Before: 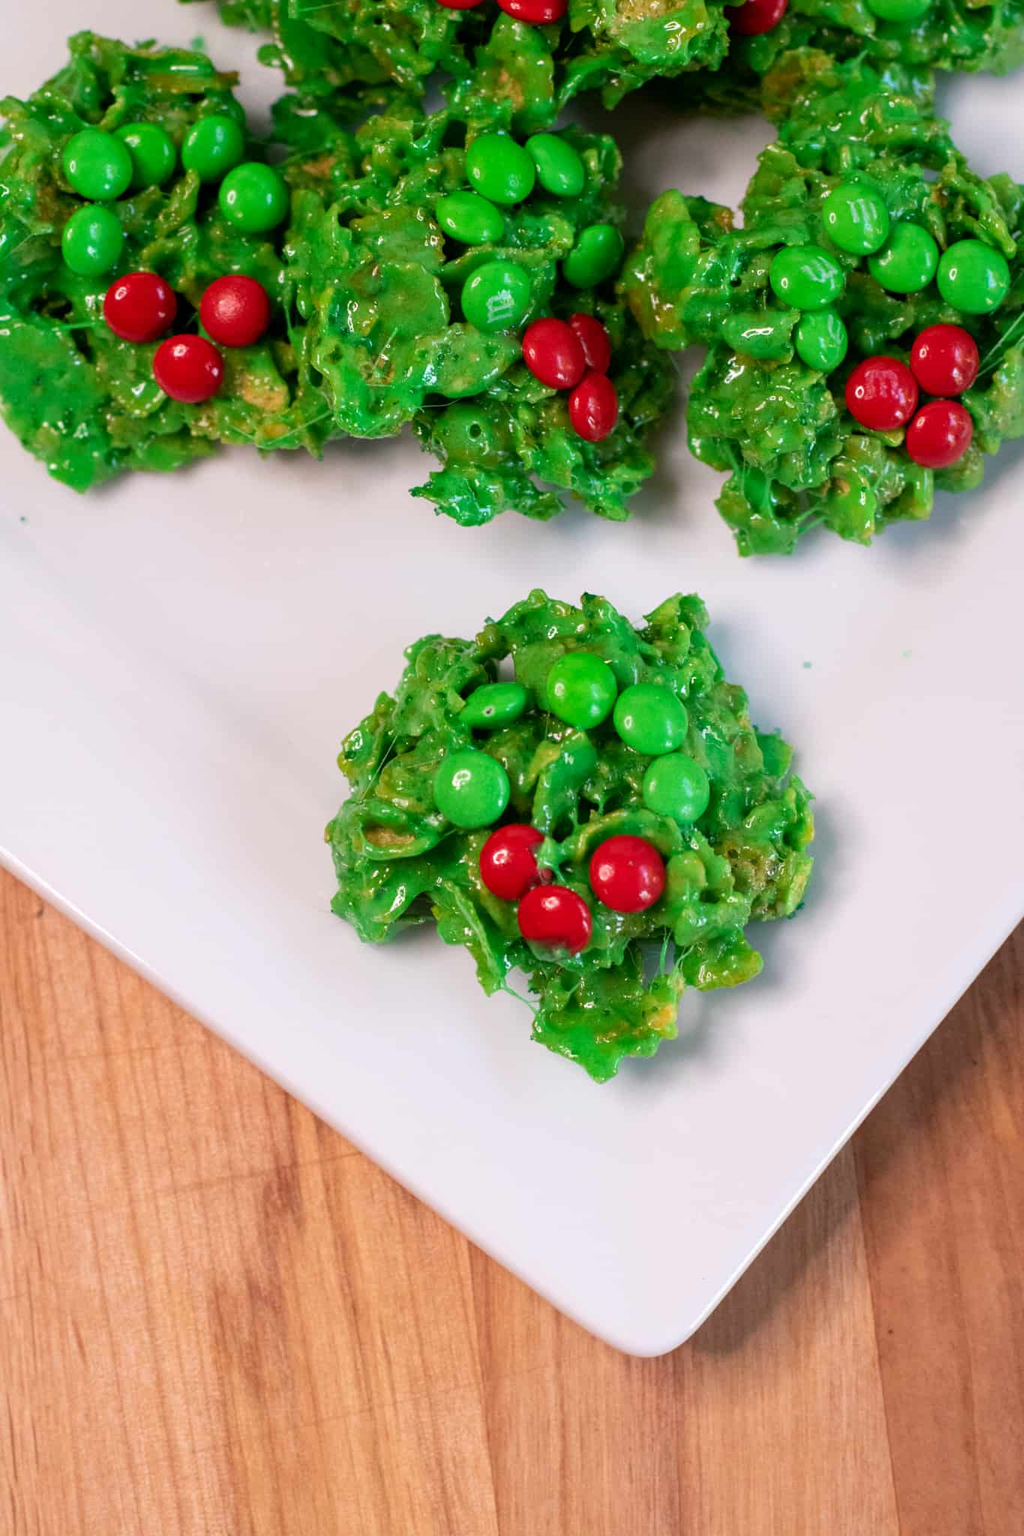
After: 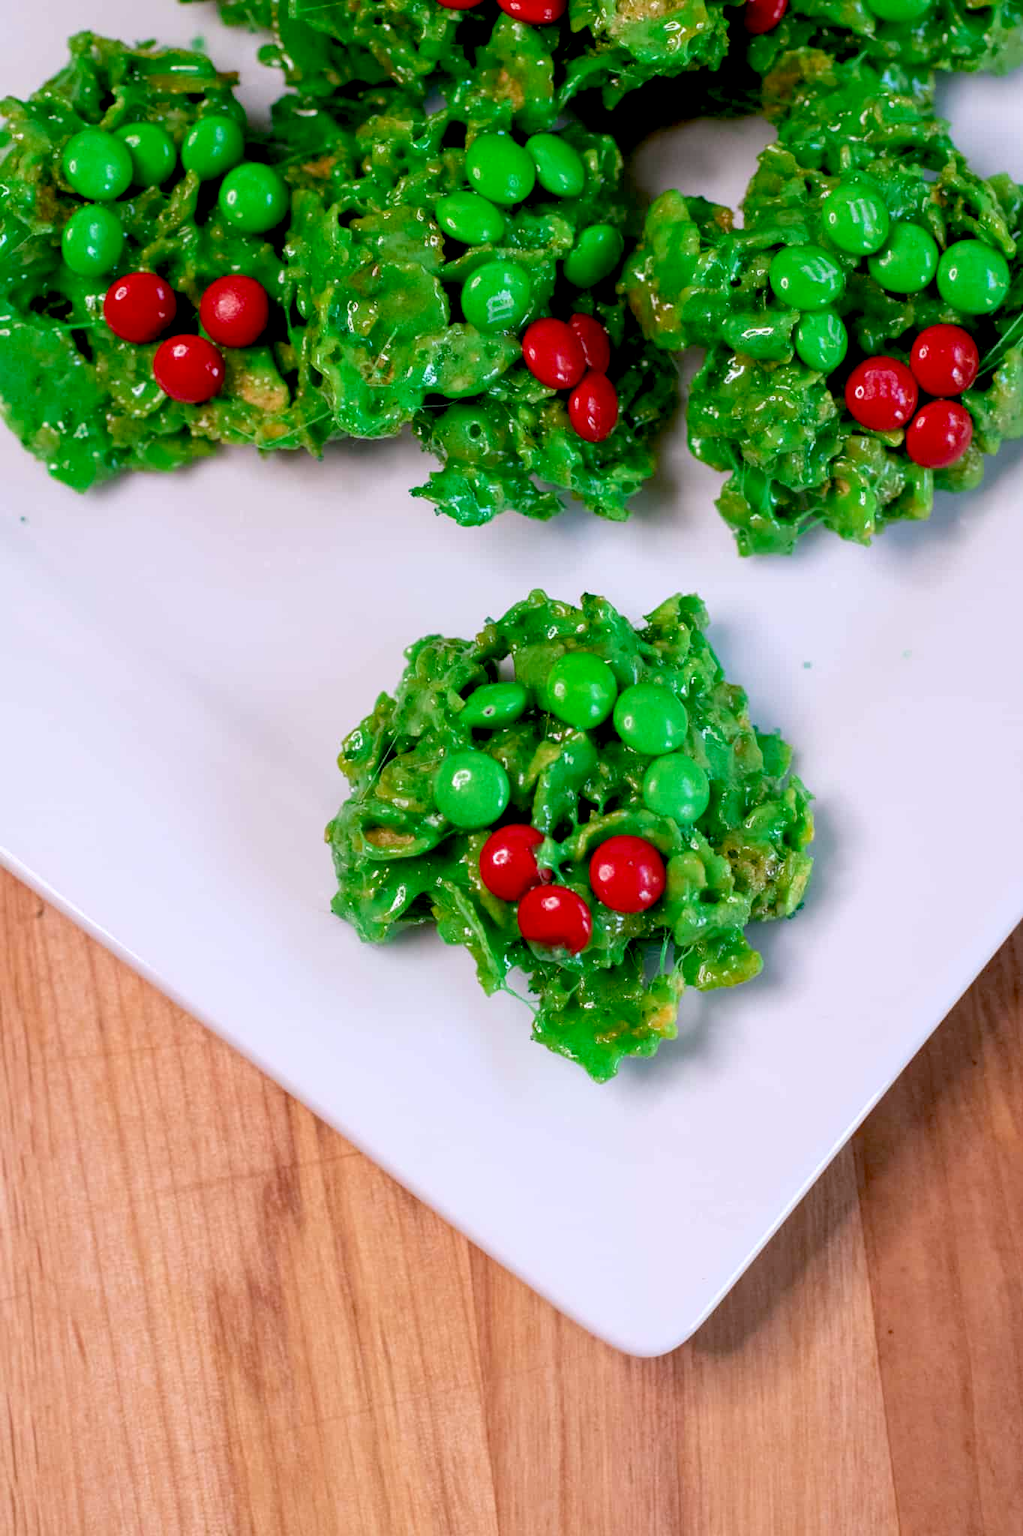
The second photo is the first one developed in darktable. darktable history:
exposure: black level correction 0.018, exposure -0.008 EV, compensate exposure bias true, compensate highlight preservation false
color calibration: illuminant as shot in camera, x 0.358, y 0.373, temperature 4628.91 K
